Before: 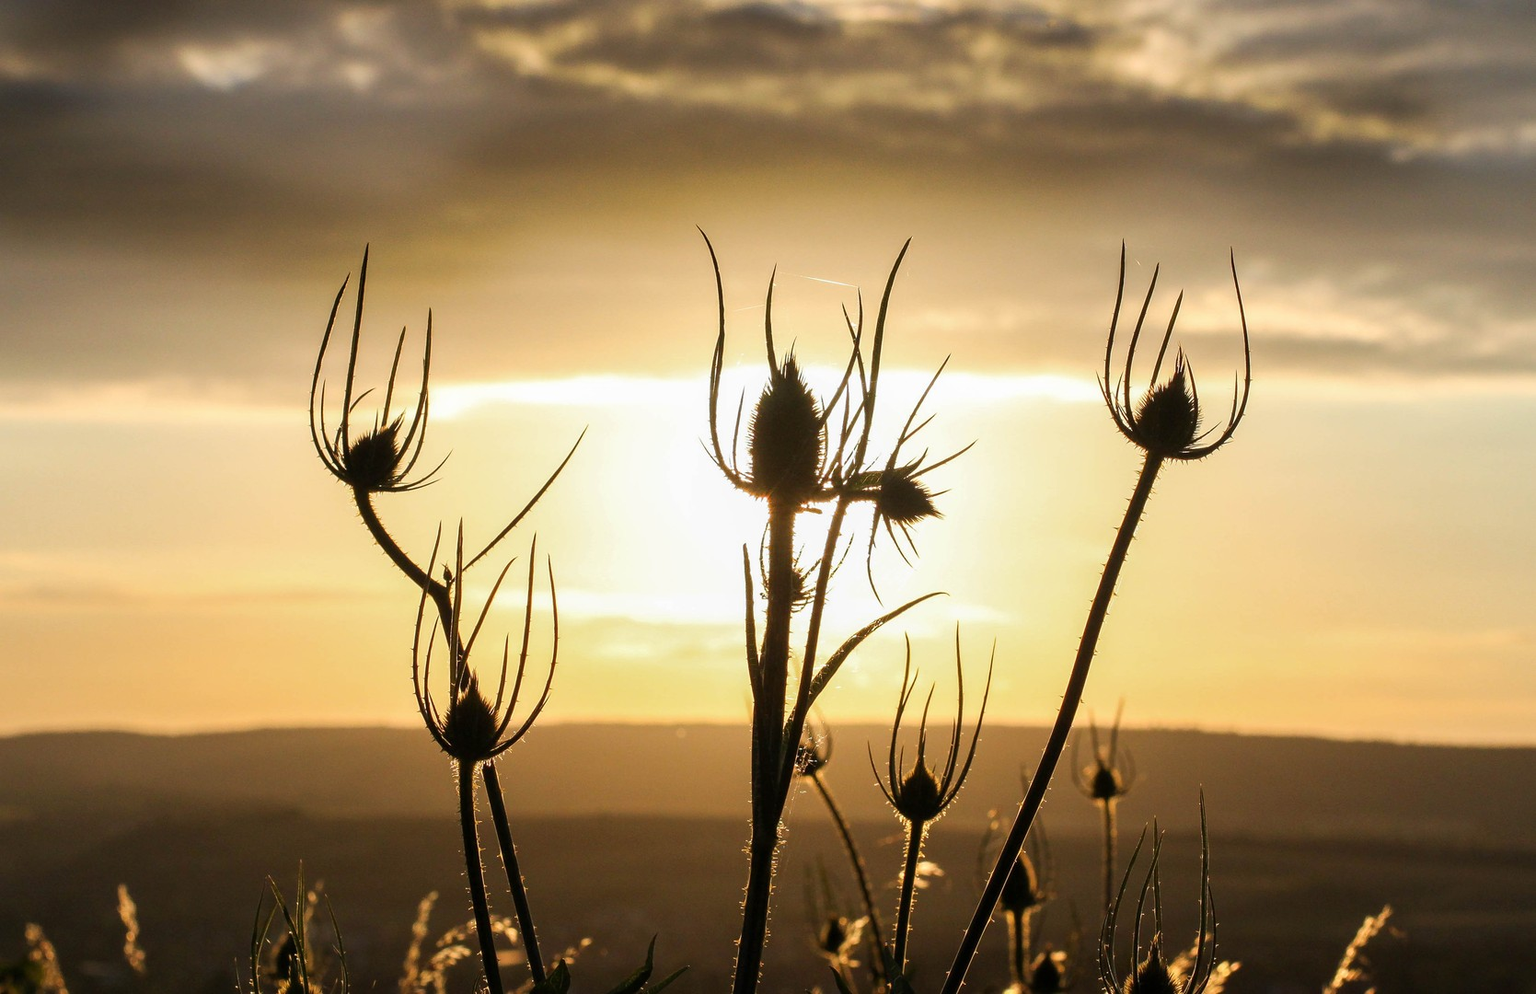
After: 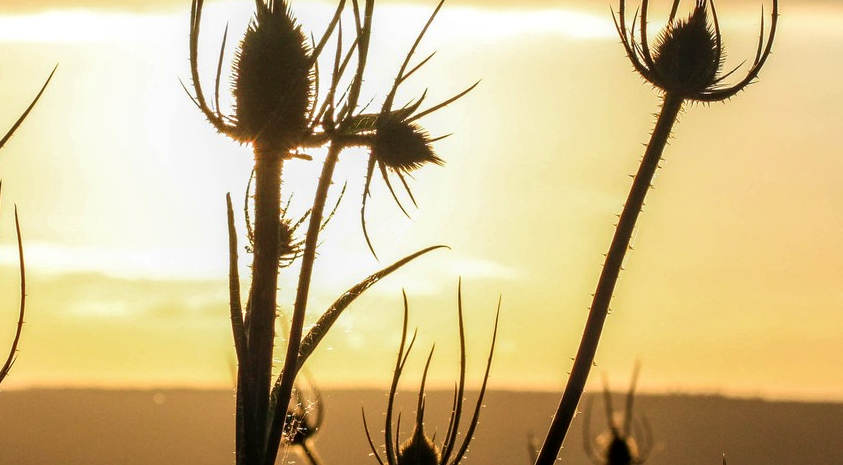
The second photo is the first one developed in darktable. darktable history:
crop: left 34.816%, top 36.89%, right 14.666%, bottom 20.032%
velvia: on, module defaults
local contrast: detail 130%
